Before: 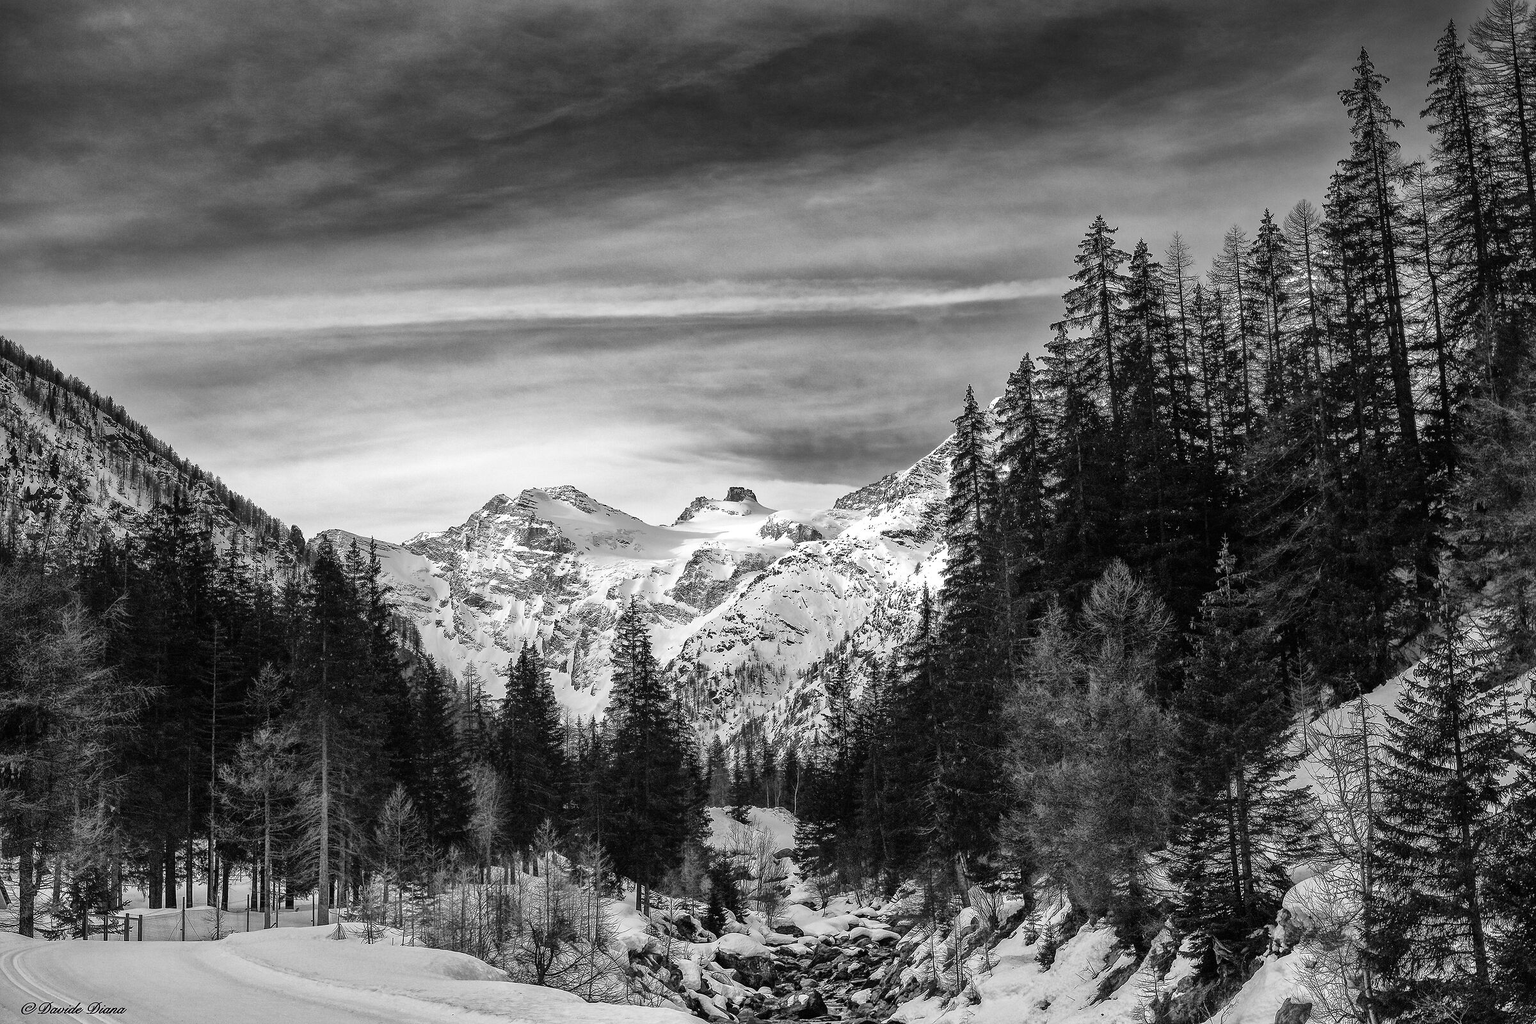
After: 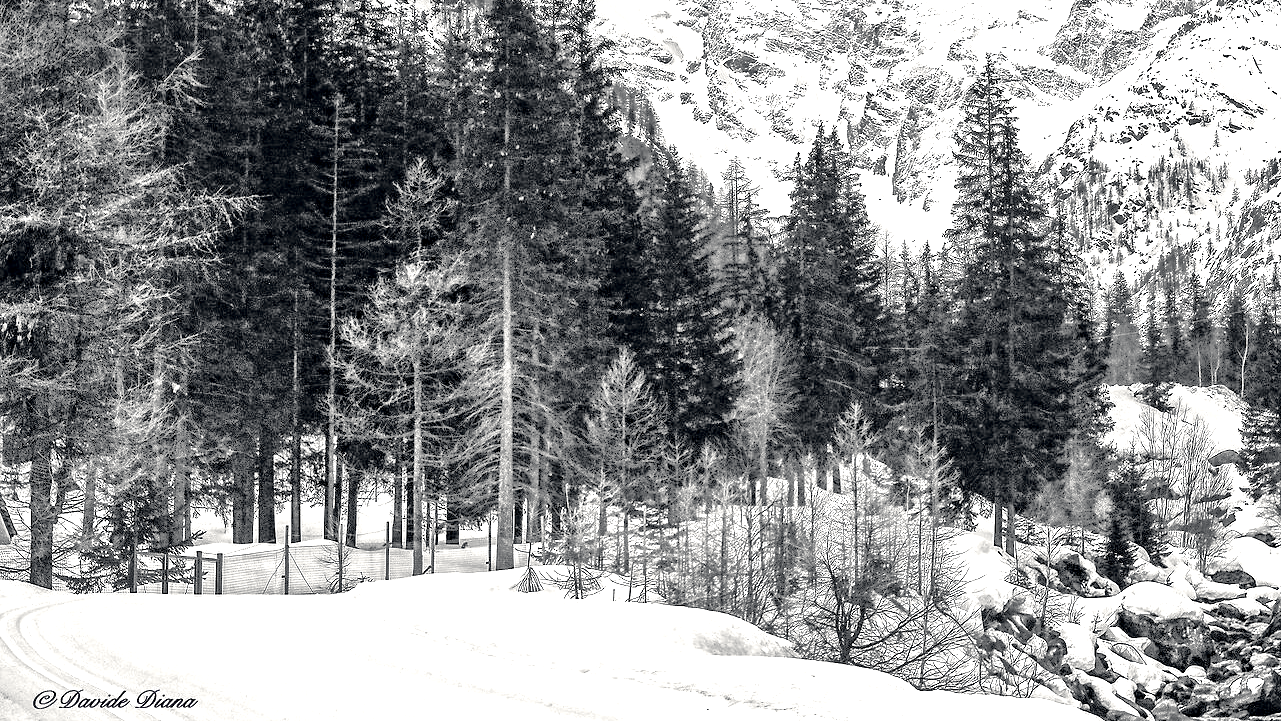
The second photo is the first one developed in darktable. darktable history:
tone equalizer: -7 EV 0.15 EV, -6 EV 0.6 EV, -5 EV 1.15 EV, -4 EV 1.33 EV, -3 EV 1.15 EV, -2 EV 0.6 EV, -1 EV 0.15 EV, mask exposure compensation -0.5 EV
crop and rotate: top 54.778%, right 46.61%, bottom 0.159%
color correction: highlights a* 0.207, highlights b* 2.7, shadows a* -0.874, shadows b* -4.78
exposure: black level correction 0.001, exposure 1.05 EV, compensate exposure bias true, compensate highlight preservation false
contrast equalizer: y [[0.5, 0.5, 0.501, 0.63, 0.504, 0.5], [0.5 ×6], [0.5 ×6], [0 ×6], [0 ×6]]
